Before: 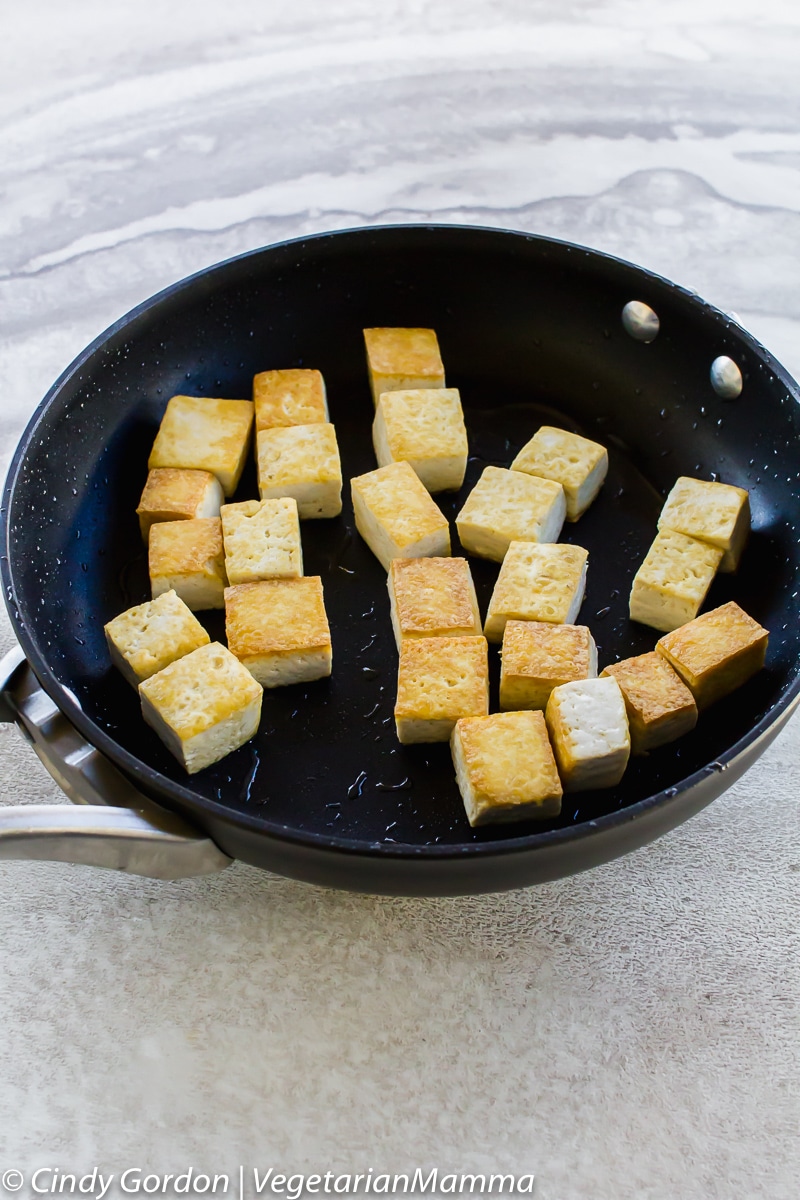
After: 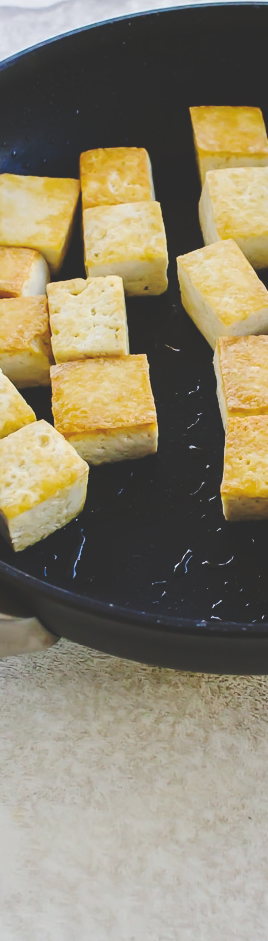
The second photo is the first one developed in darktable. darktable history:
base curve: curves: ch0 [(0, 0.024) (0.055, 0.065) (0.121, 0.166) (0.236, 0.319) (0.693, 0.726) (1, 1)], preserve colors none
crop and rotate: left 21.77%, top 18.528%, right 44.676%, bottom 2.997%
